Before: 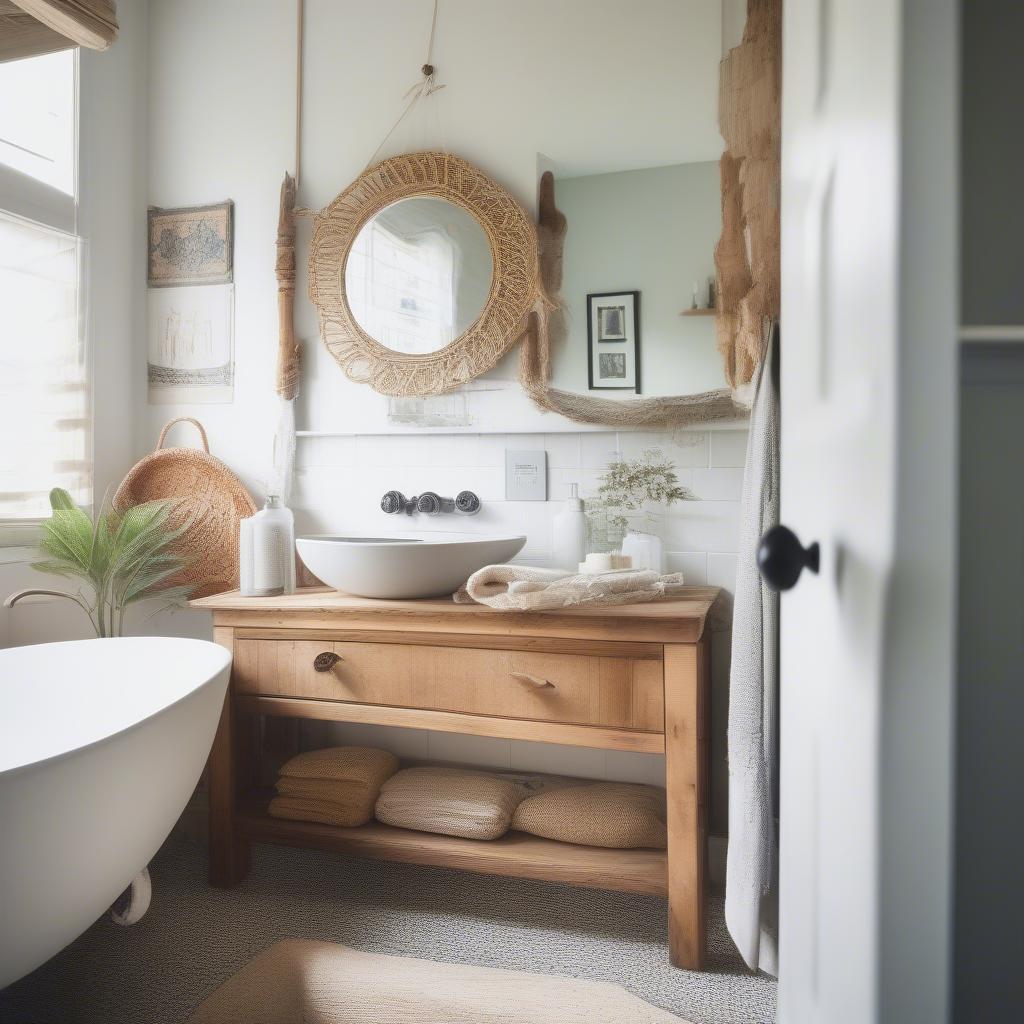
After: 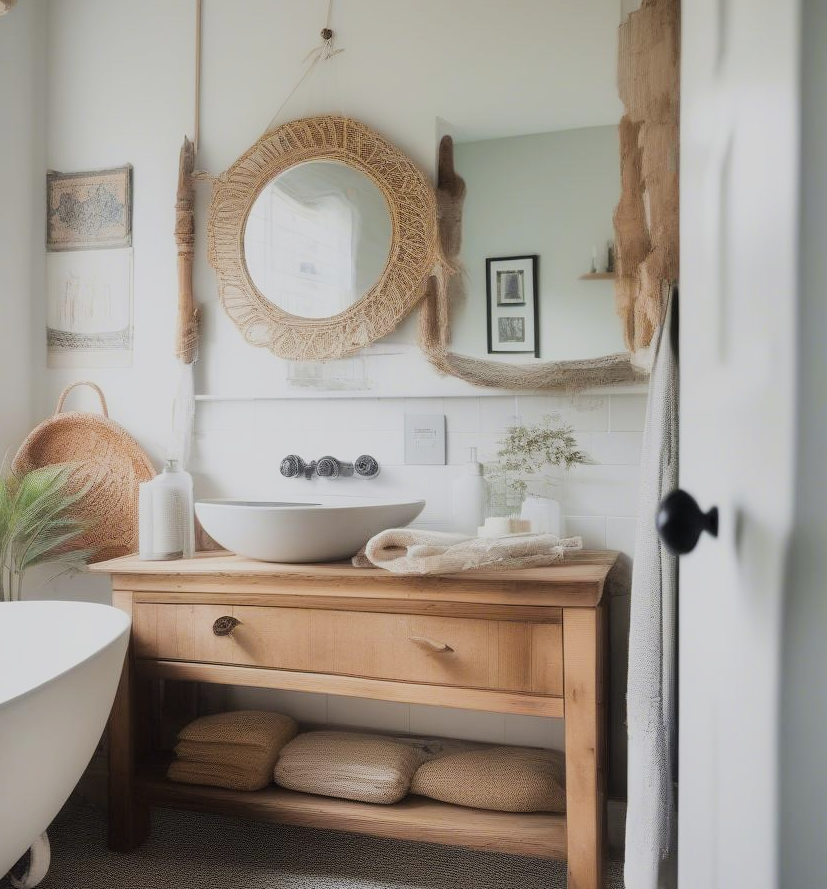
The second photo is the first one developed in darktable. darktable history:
crop: left 9.942%, top 3.551%, right 9.256%, bottom 9.333%
filmic rgb: black relative exposure -7.65 EV, white relative exposure 4.56 EV, hardness 3.61, contrast 1.114
